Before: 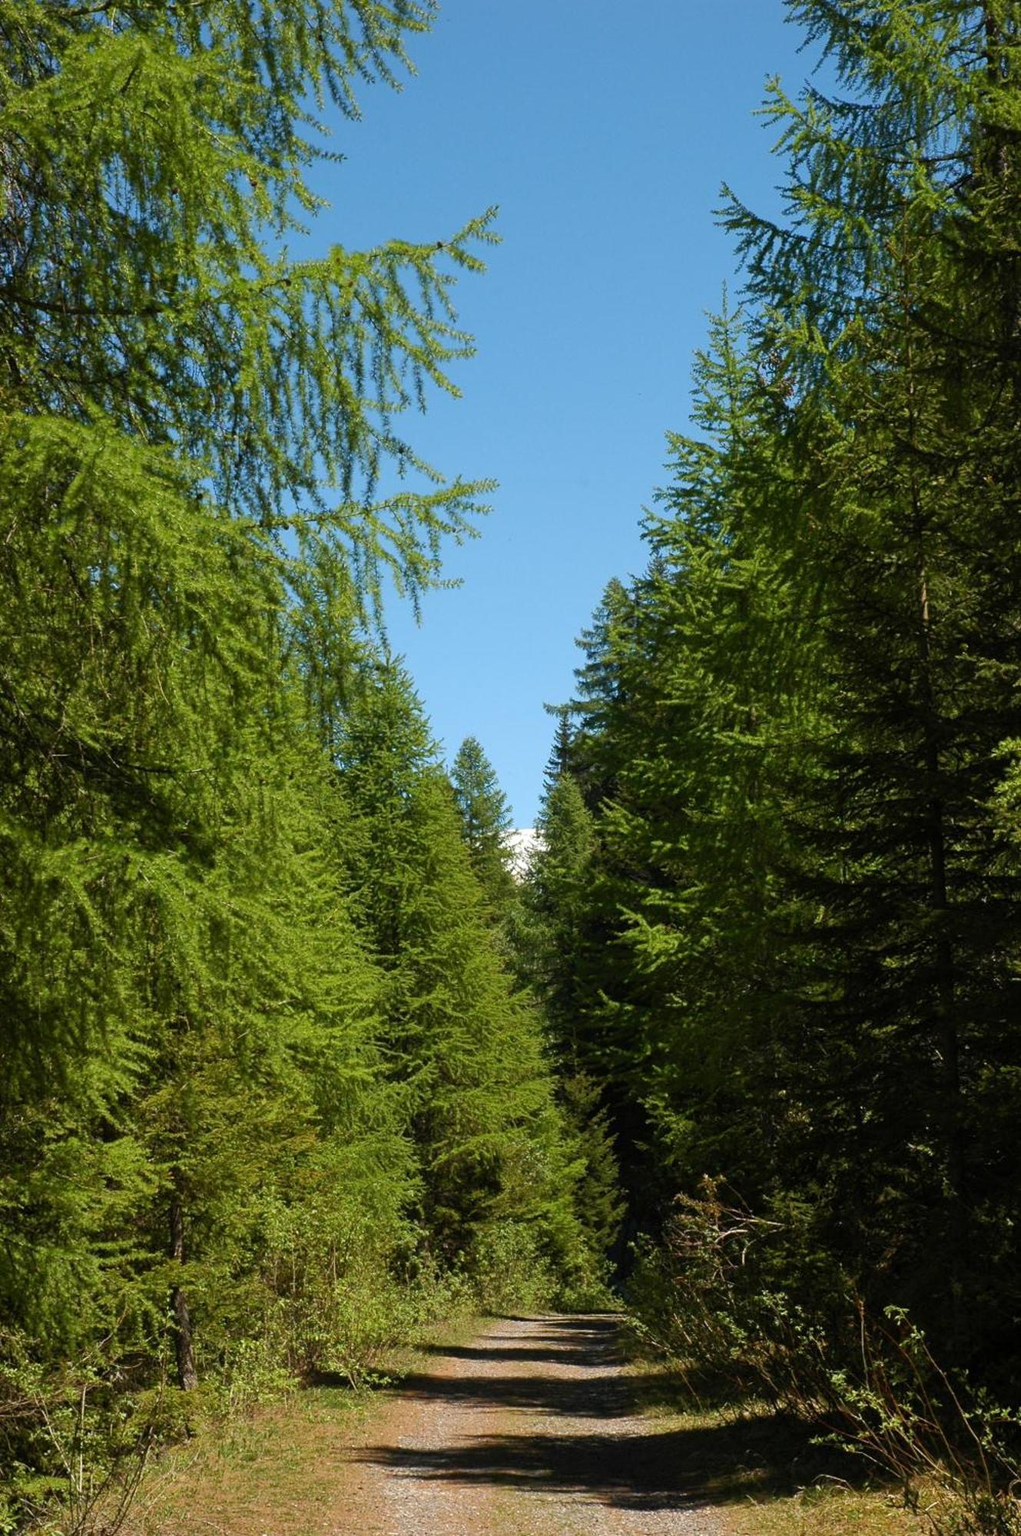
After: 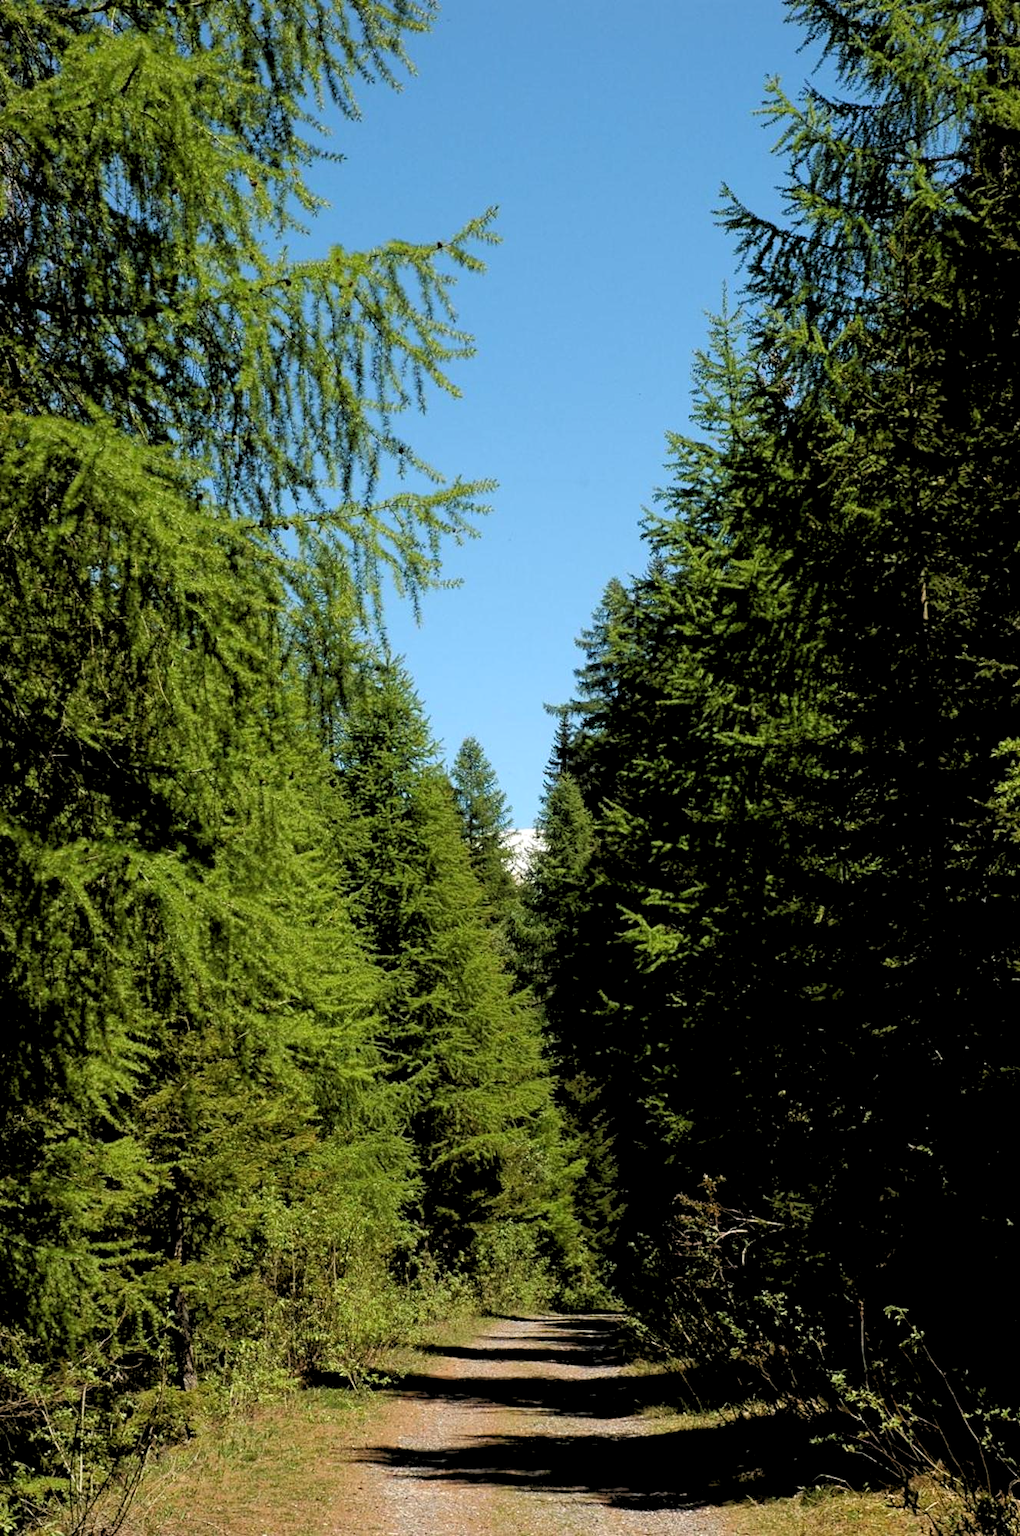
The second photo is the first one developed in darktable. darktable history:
rgb levels: levels [[0.029, 0.461, 0.922], [0, 0.5, 1], [0, 0.5, 1]]
white balance: emerald 1
